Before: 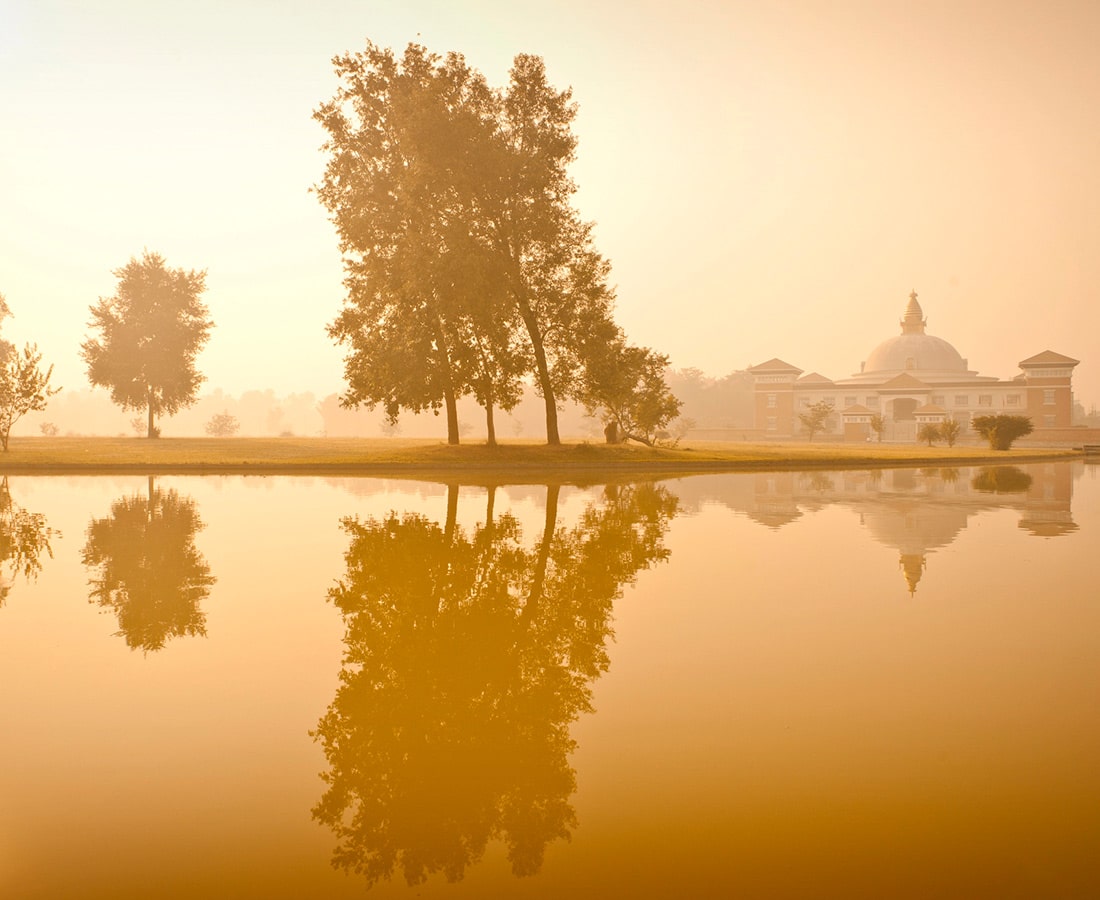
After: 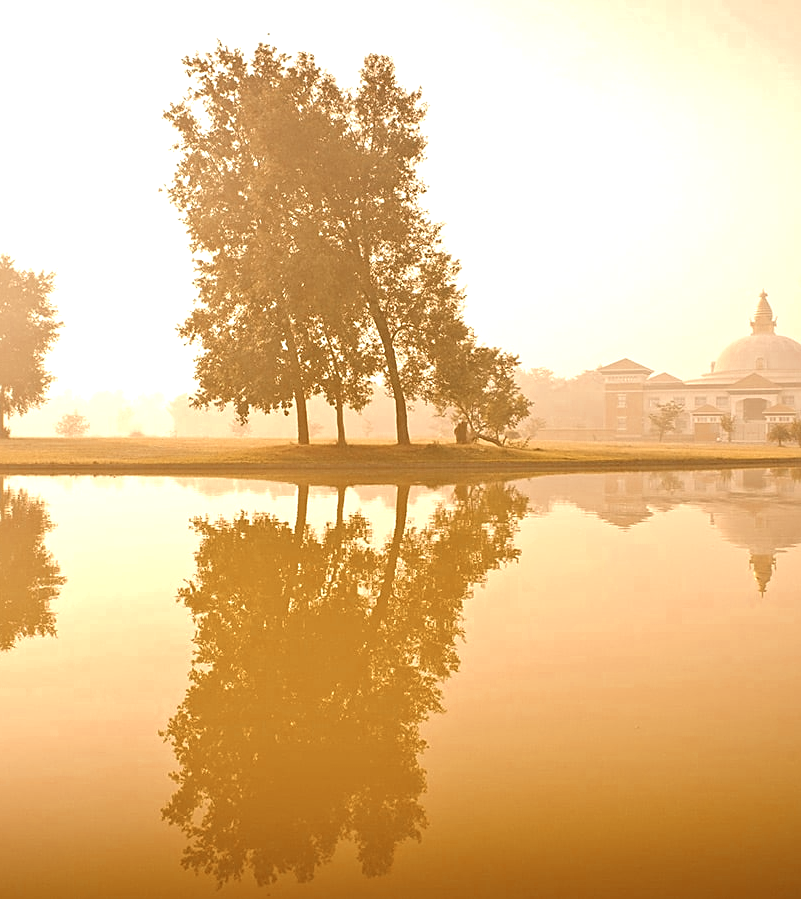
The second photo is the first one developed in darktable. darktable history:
exposure: black level correction 0, exposure 0.695 EV, compensate highlight preservation false
crop: left 13.659%, right 13.457%
color zones: curves: ch0 [(0, 0.5) (0.125, 0.4) (0.25, 0.5) (0.375, 0.4) (0.5, 0.4) (0.625, 0.35) (0.75, 0.35) (0.875, 0.5)]; ch1 [(0, 0.35) (0.125, 0.45) (0.25, 0.35) (0.375, 0.35) (0.5, 0.35) (0.625, 0.35) (0.75, 0.45) (0.875, 0.35)]; ch2 [(0, 0.6) (0.125, 0.5) (0.25, 0.5) (0.375, 0.6) (0.5, 0.6) (0.625, 0.5) (0.75, 0.5) (0.875, 0.5)]
sharpen: on, module defaults
